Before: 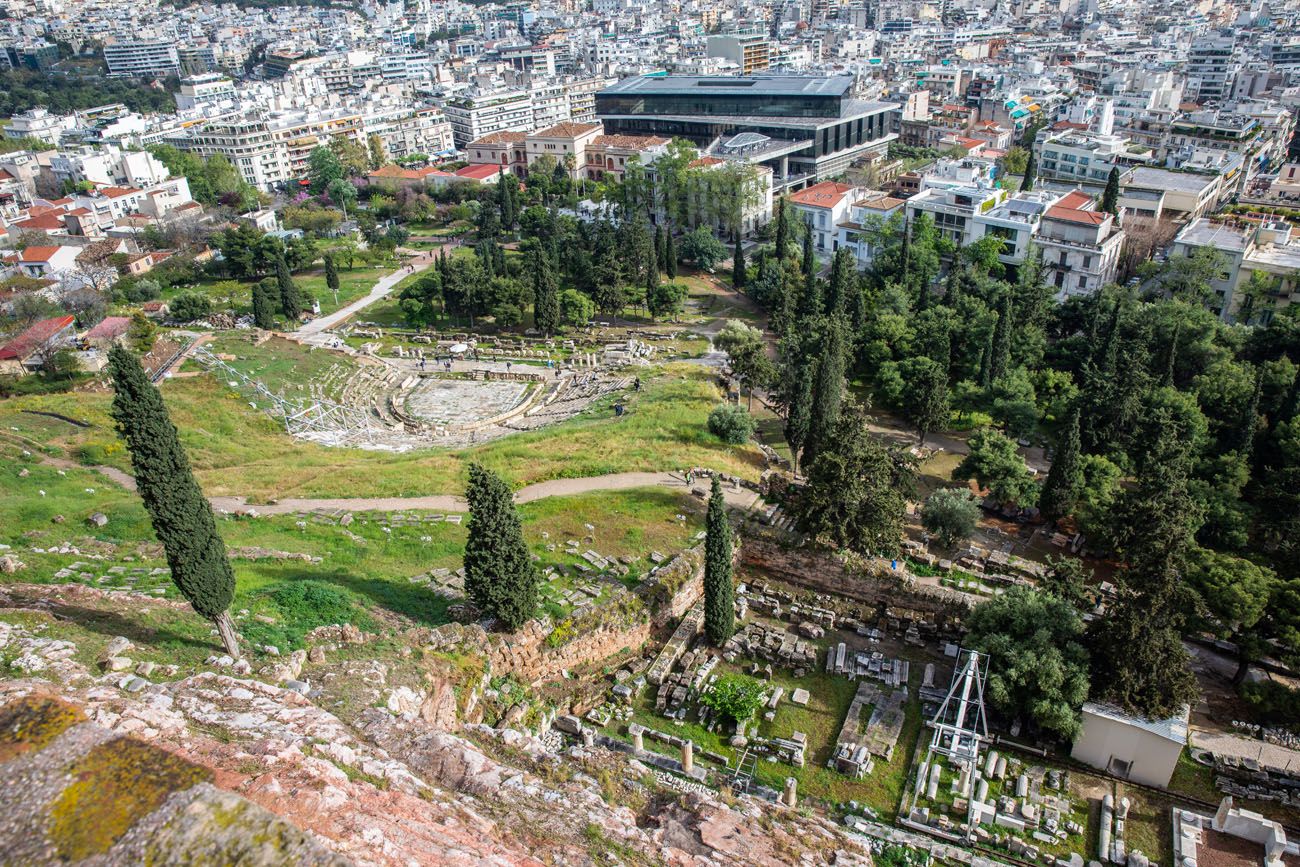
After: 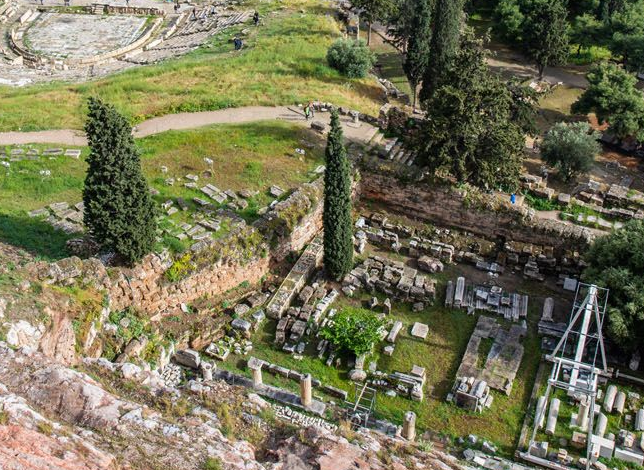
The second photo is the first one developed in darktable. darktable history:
crop: left 29.316%, top 42.263%, right 21.119%, bottom 3.485%
